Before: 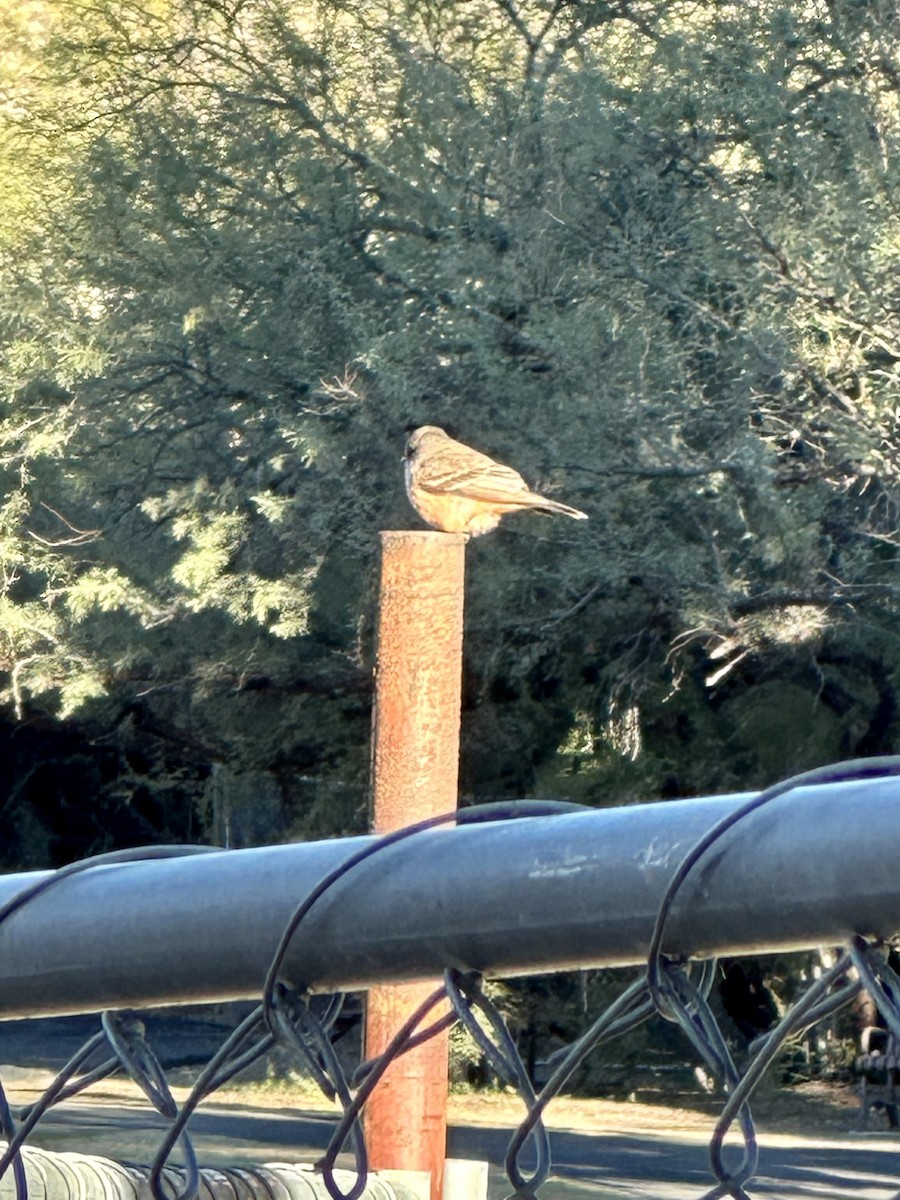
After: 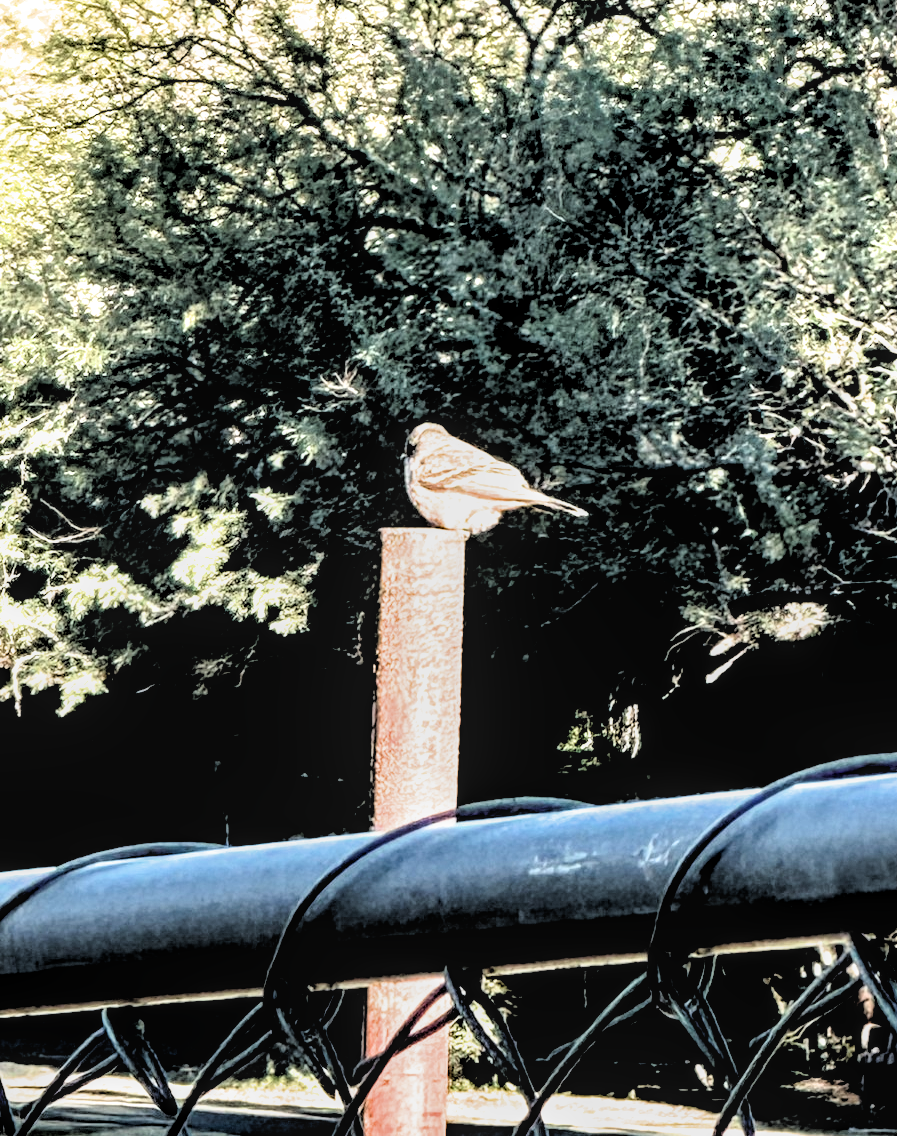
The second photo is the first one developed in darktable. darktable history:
local contrast: on, module defaults
crop: top 0.29%, right 0.265%, bottom 5.033%
filmic rgb: black relative exposure -1.01 EV, white relative exposure 2.09 EV, hardness 1.51, contrast 2.248
